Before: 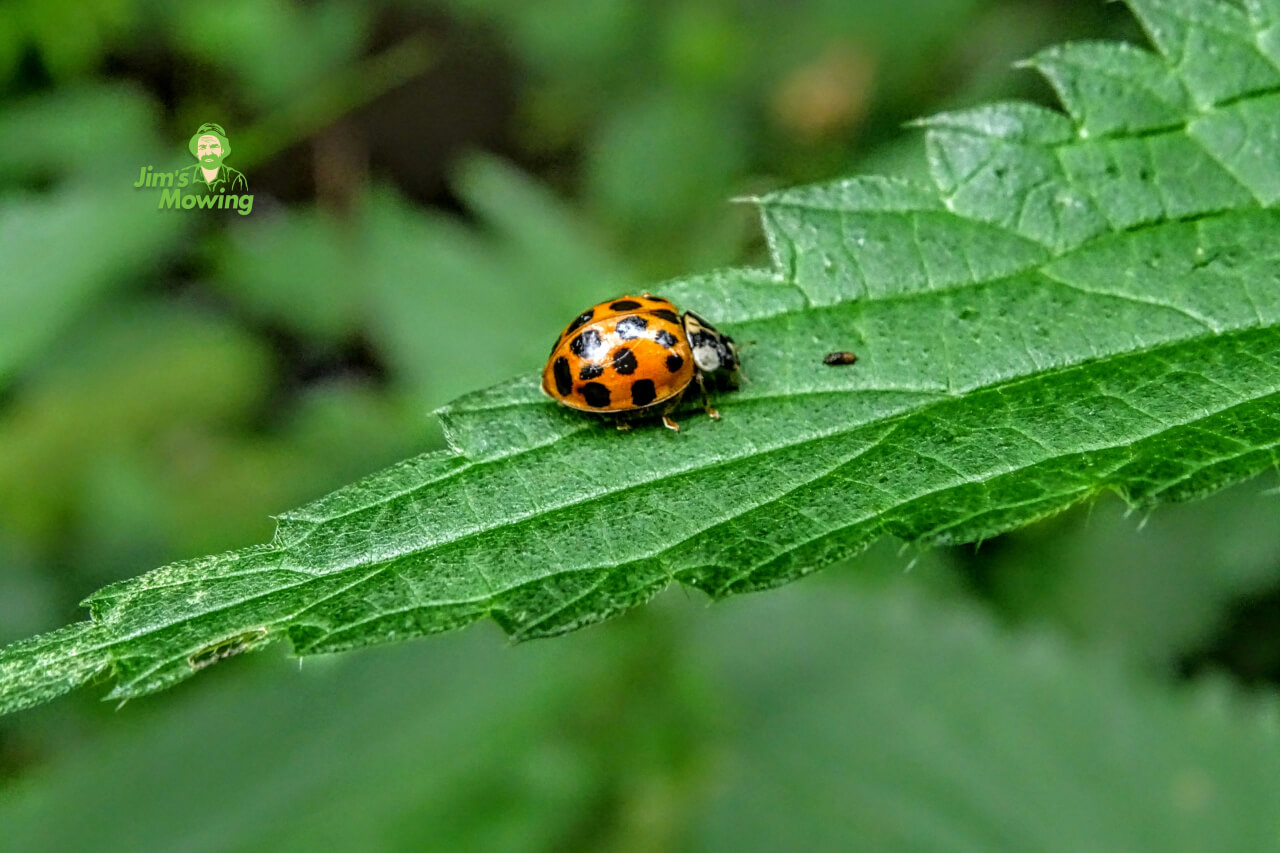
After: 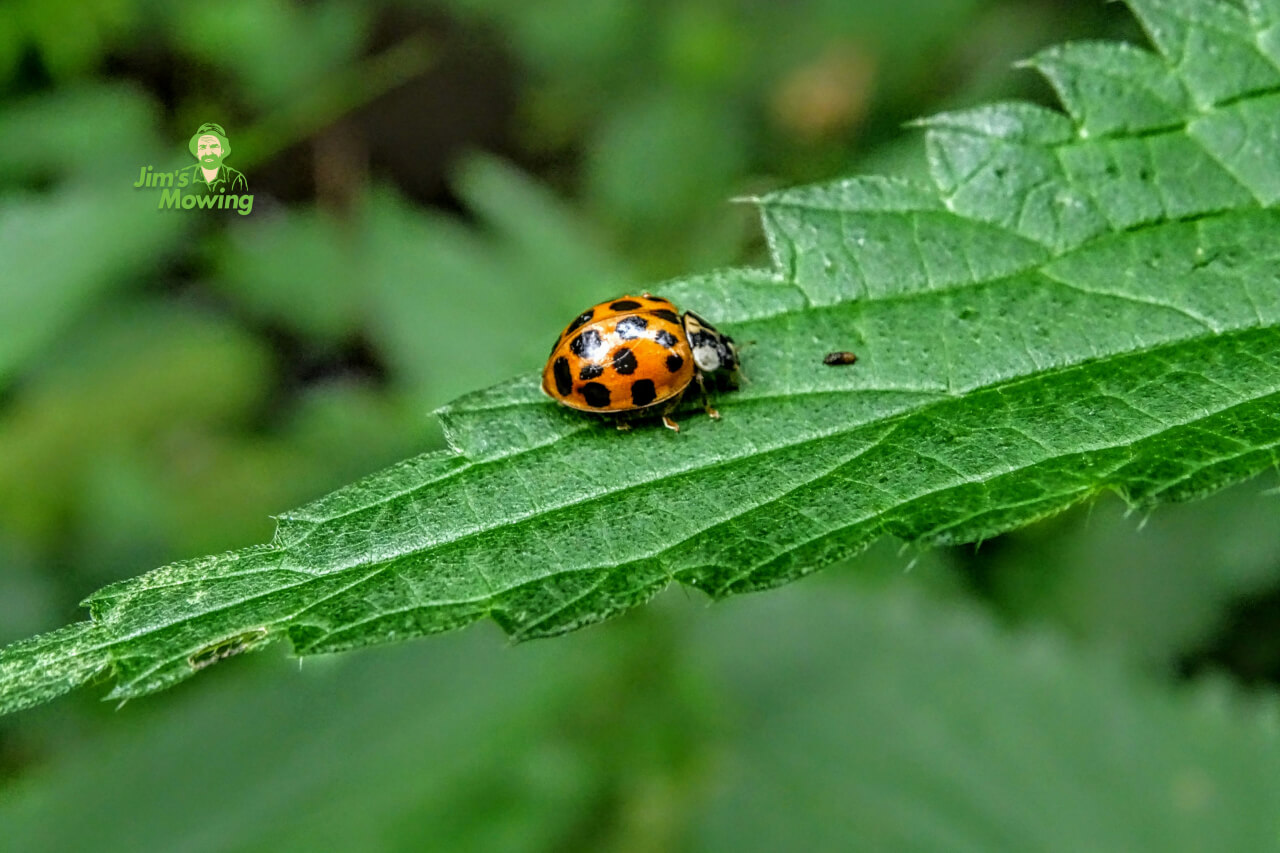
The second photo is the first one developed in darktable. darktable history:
tone equalizer: on, module defaults
exposure: exposure -0.05 EV
